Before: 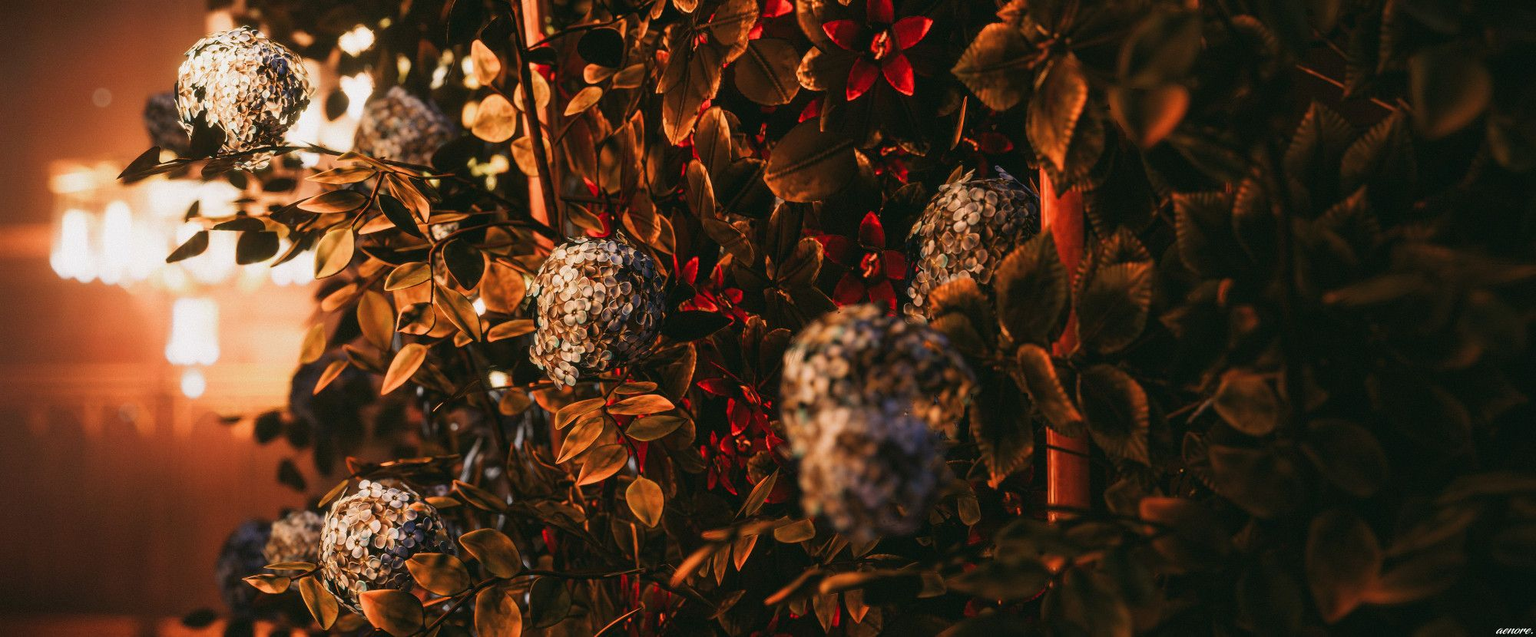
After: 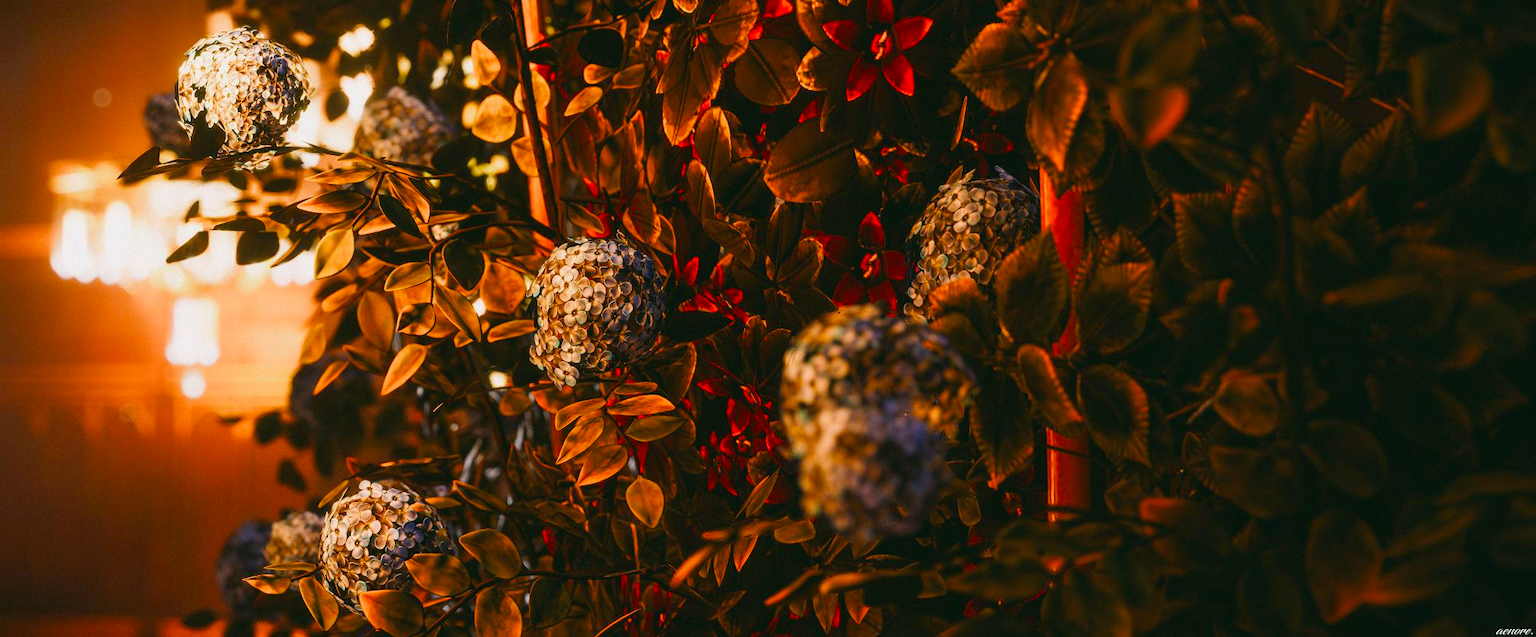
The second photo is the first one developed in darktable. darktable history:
velvia: strength 31.51%, mid-tones bias 0.208
